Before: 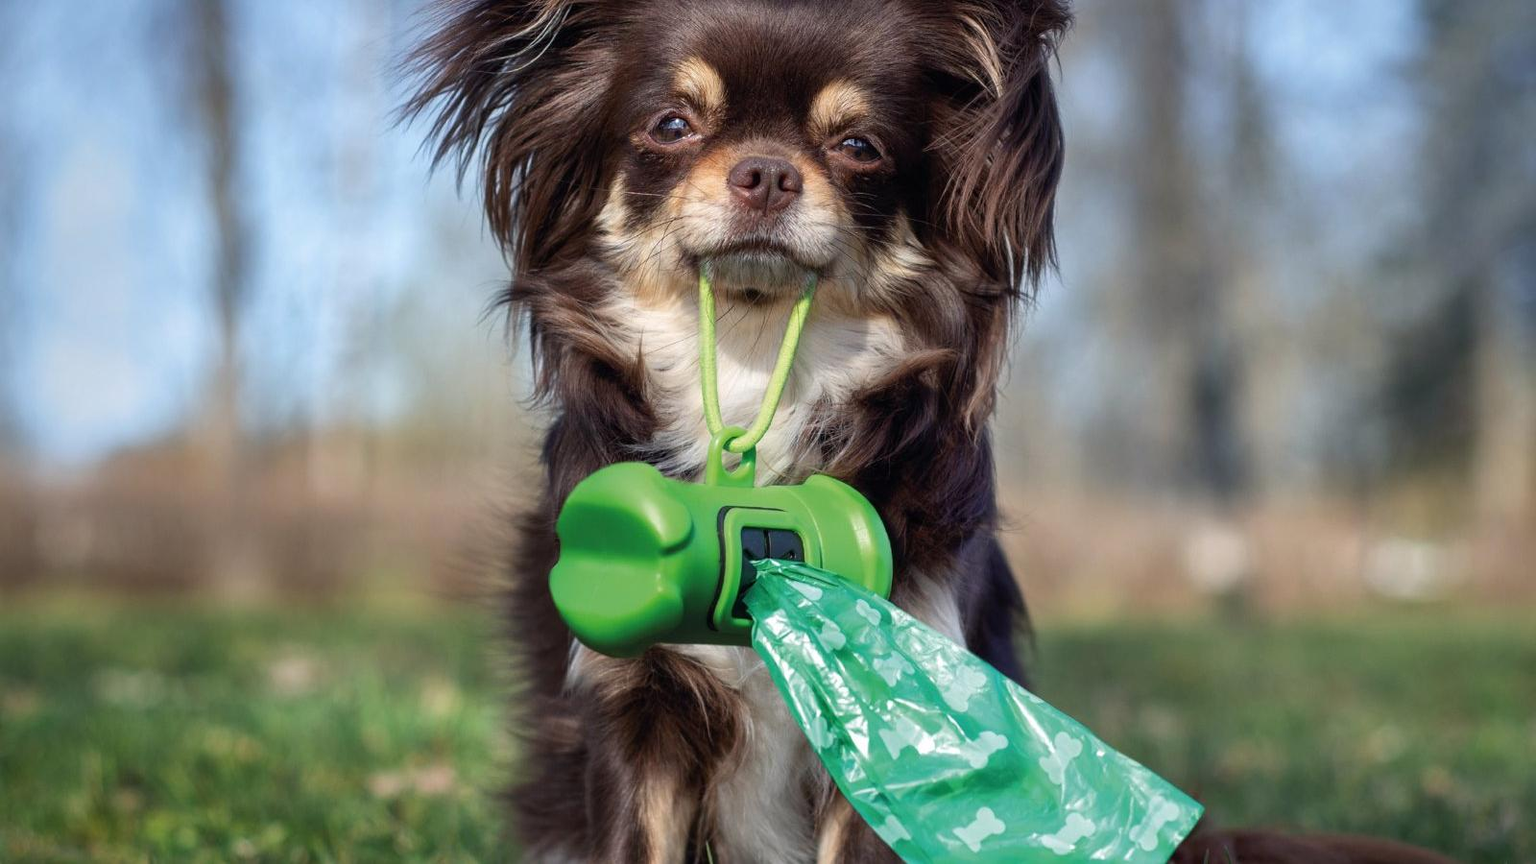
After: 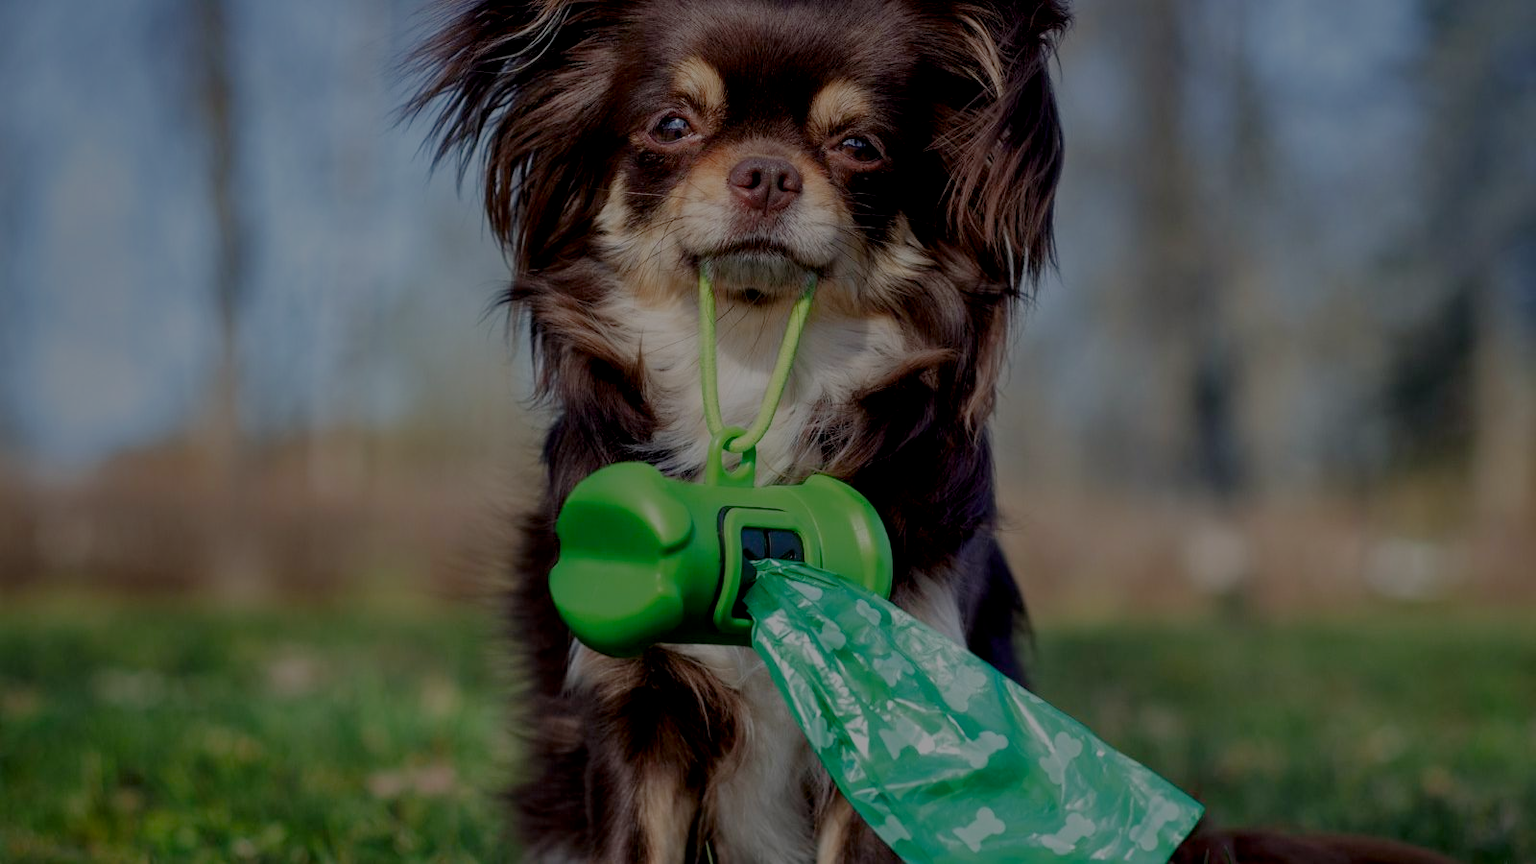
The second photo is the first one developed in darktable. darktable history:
contrast brightness saturation: contrast 0.1, brightness -0.26, saturation 0.14
filmic rgb: black relative exposure -4.42 EV, white relative exposure 6.58 EV, hardness 1.85, contrast 0.5
